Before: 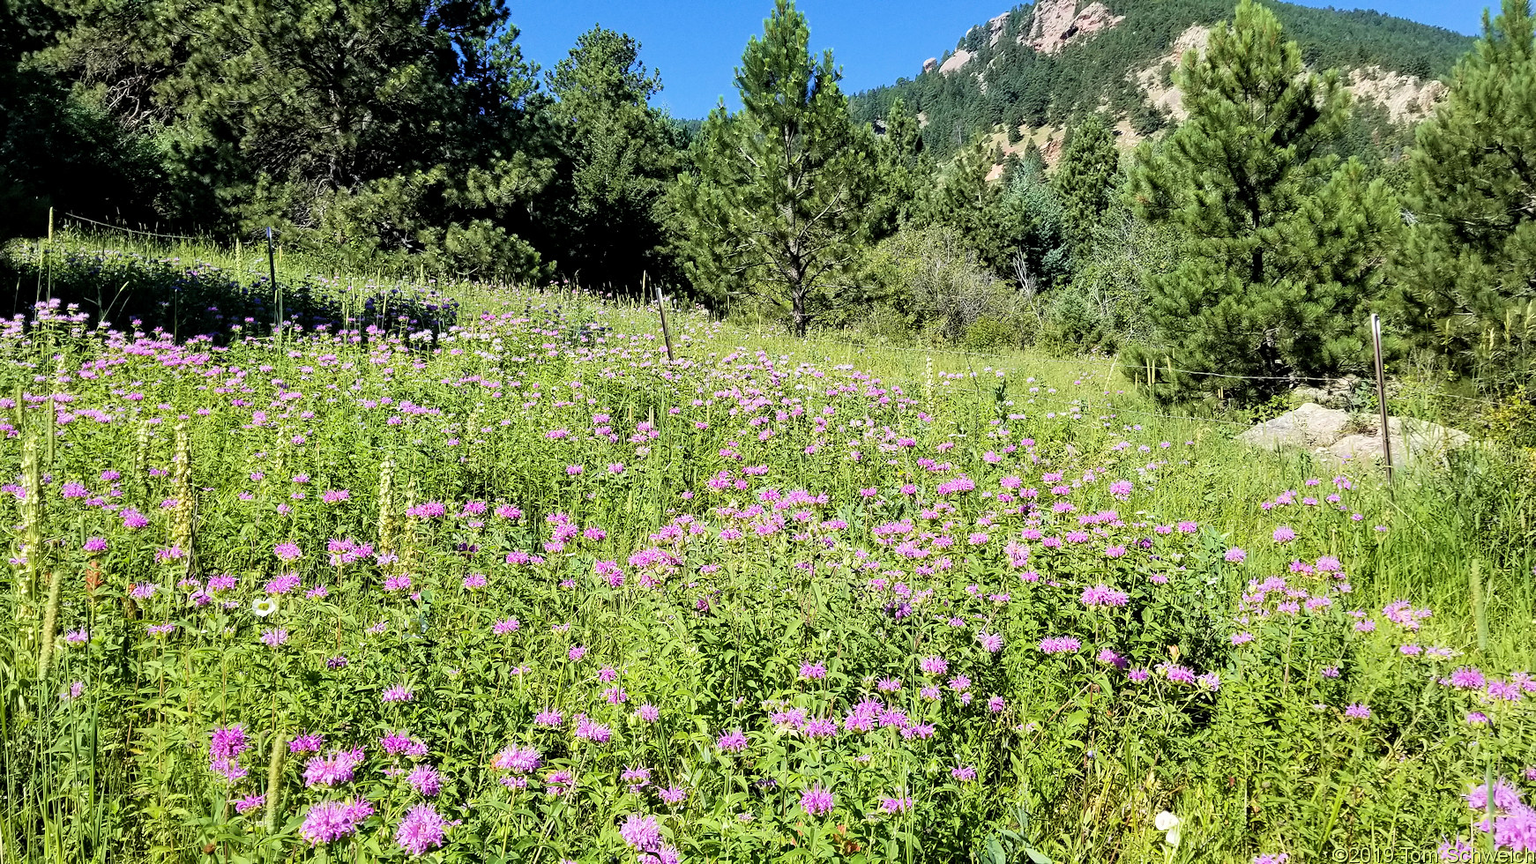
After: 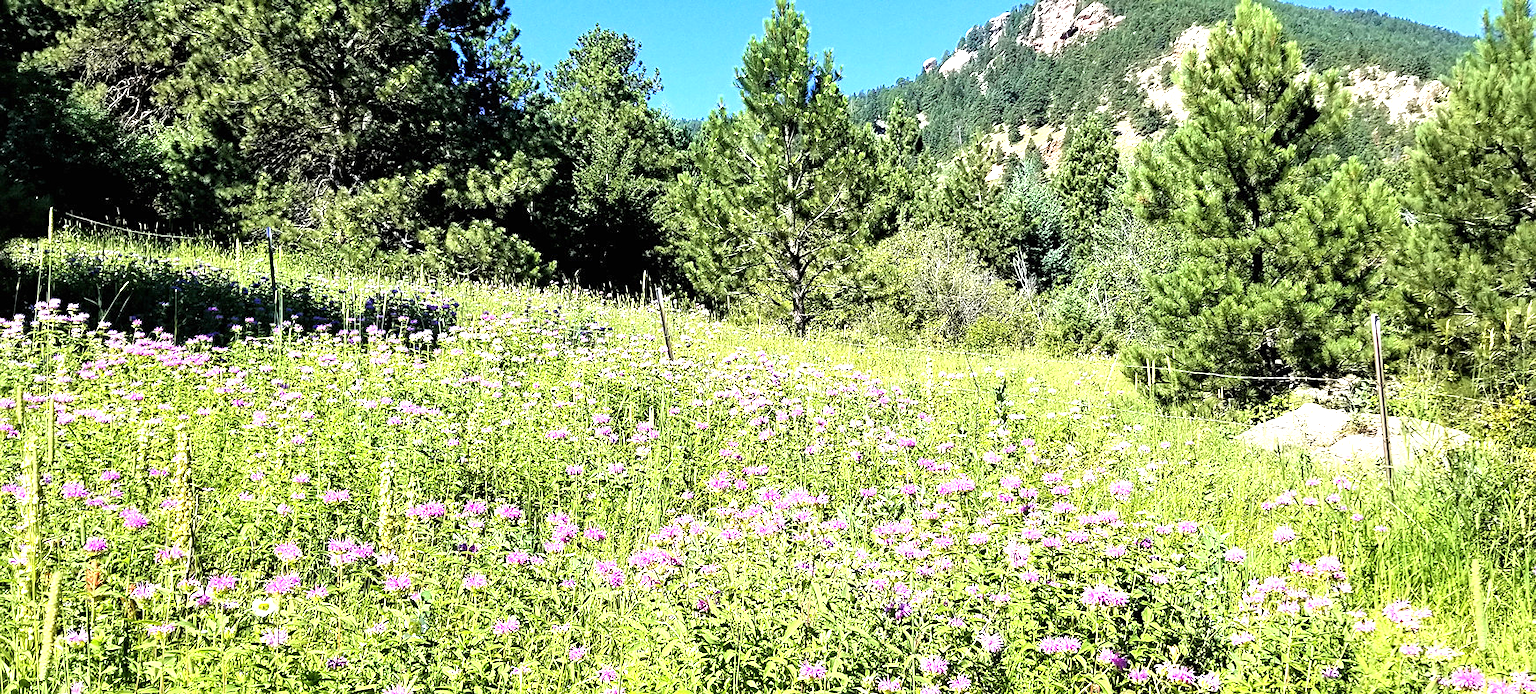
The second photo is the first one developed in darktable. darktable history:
sharpen: amount 0.211
exposure: black level correction 0, exposure 1.001 EV, compensate highlight preservation false
crop: bottom 19.568%
